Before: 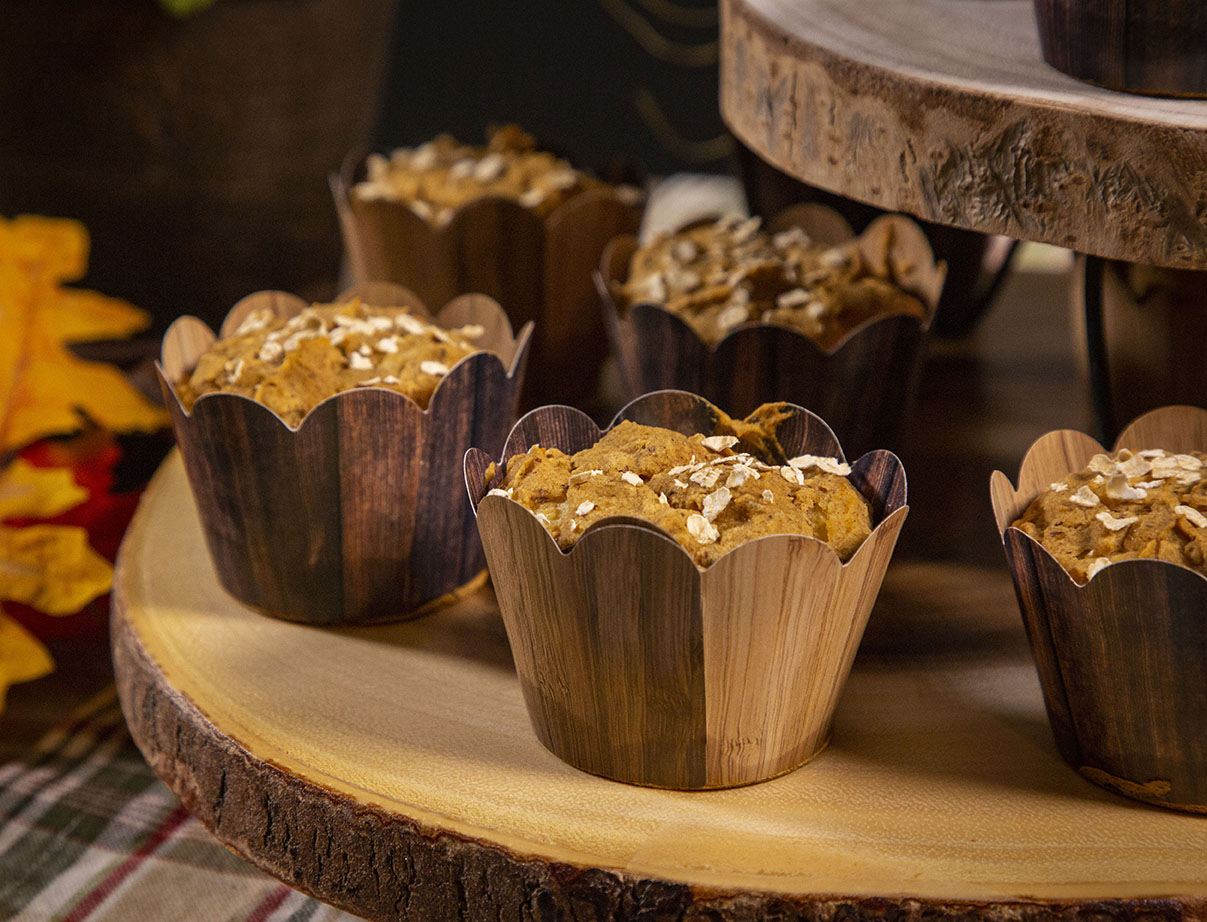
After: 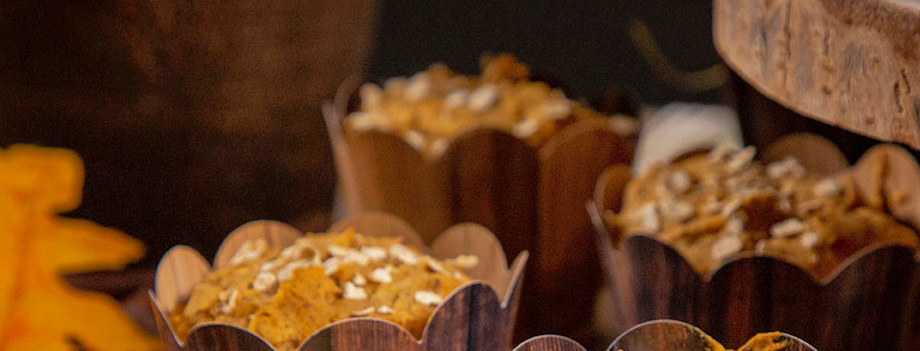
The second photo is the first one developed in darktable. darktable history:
white balance: red 0.986, blue 1.01
crop: left 0.579%, top 7.627%, right 23.167%, bottom 54.275%
shadows and highlights: on, module defaults
